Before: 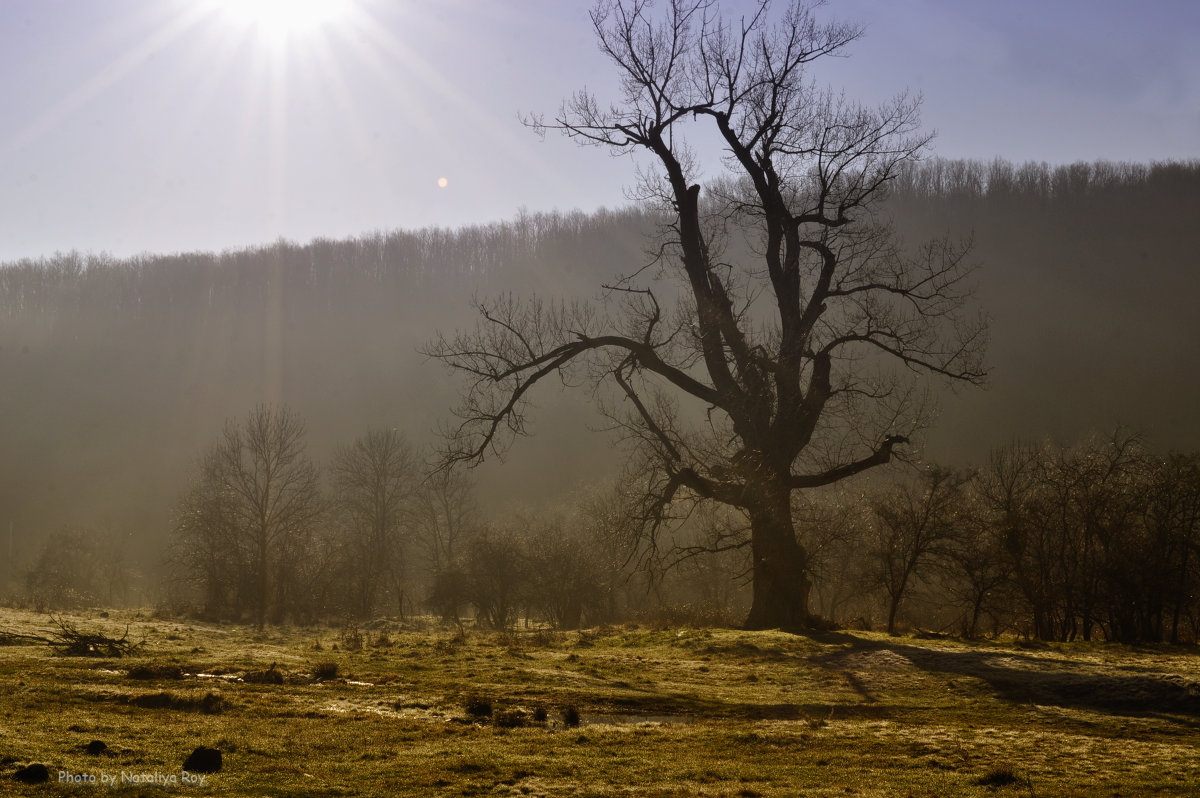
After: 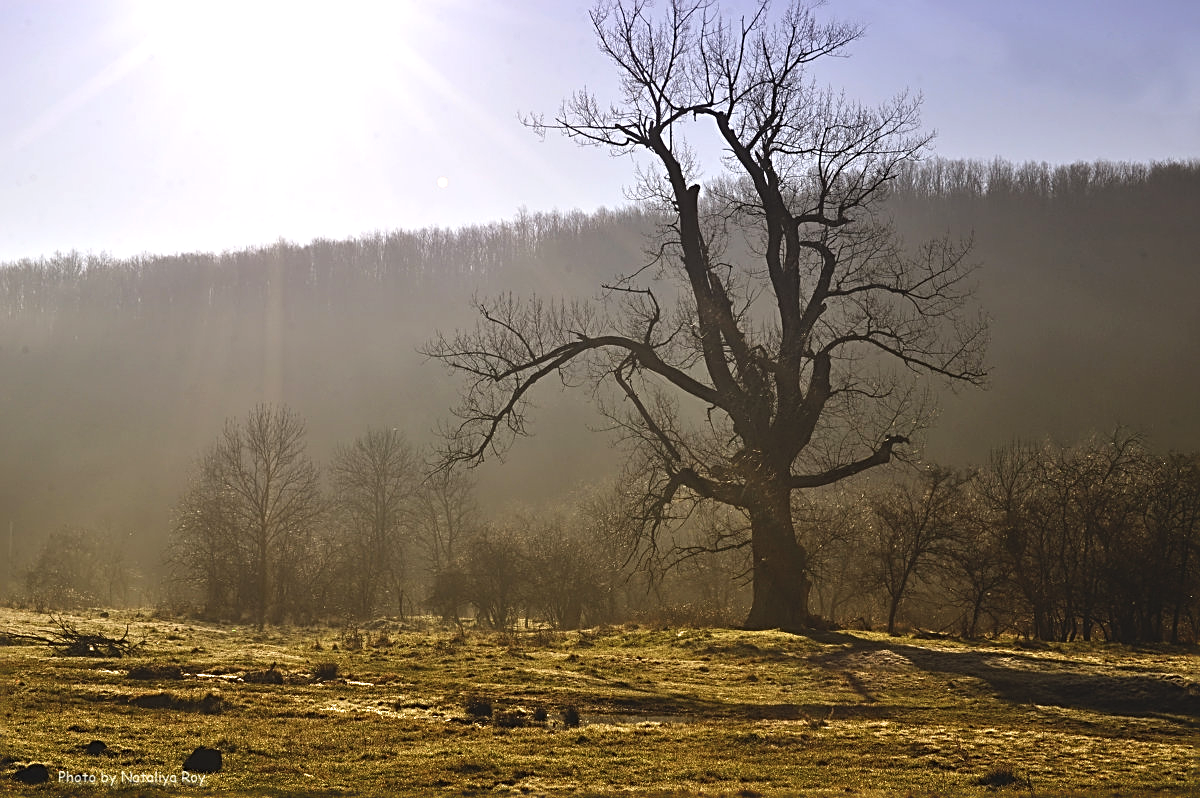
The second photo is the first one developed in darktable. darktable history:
exposure: black level correction -0.005, exposure 0.614 EV, compensate highlight preservation false
sharpen: radius 2.671, amount 0.668
